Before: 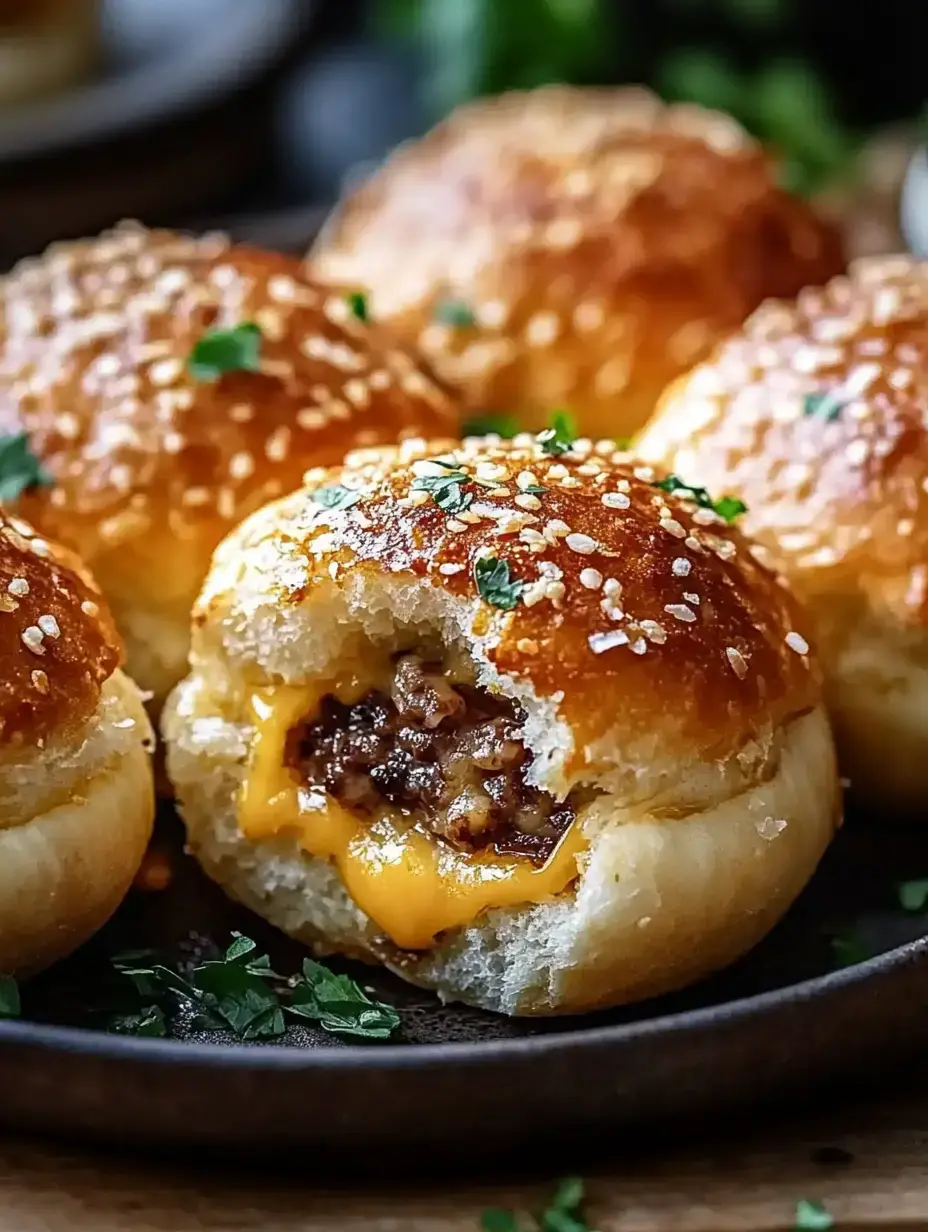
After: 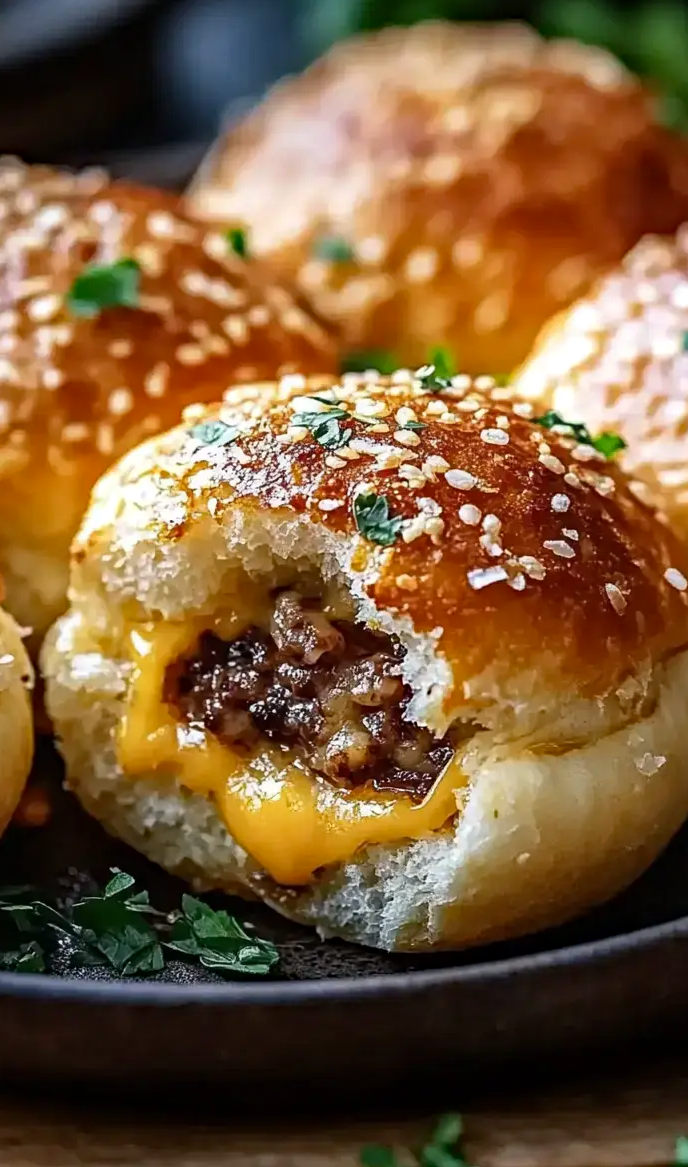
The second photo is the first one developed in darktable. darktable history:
crop and rotate: left 13.15%, top 5.251%, right 12.609%
haze removal: compatibility mode true, adaptive false
